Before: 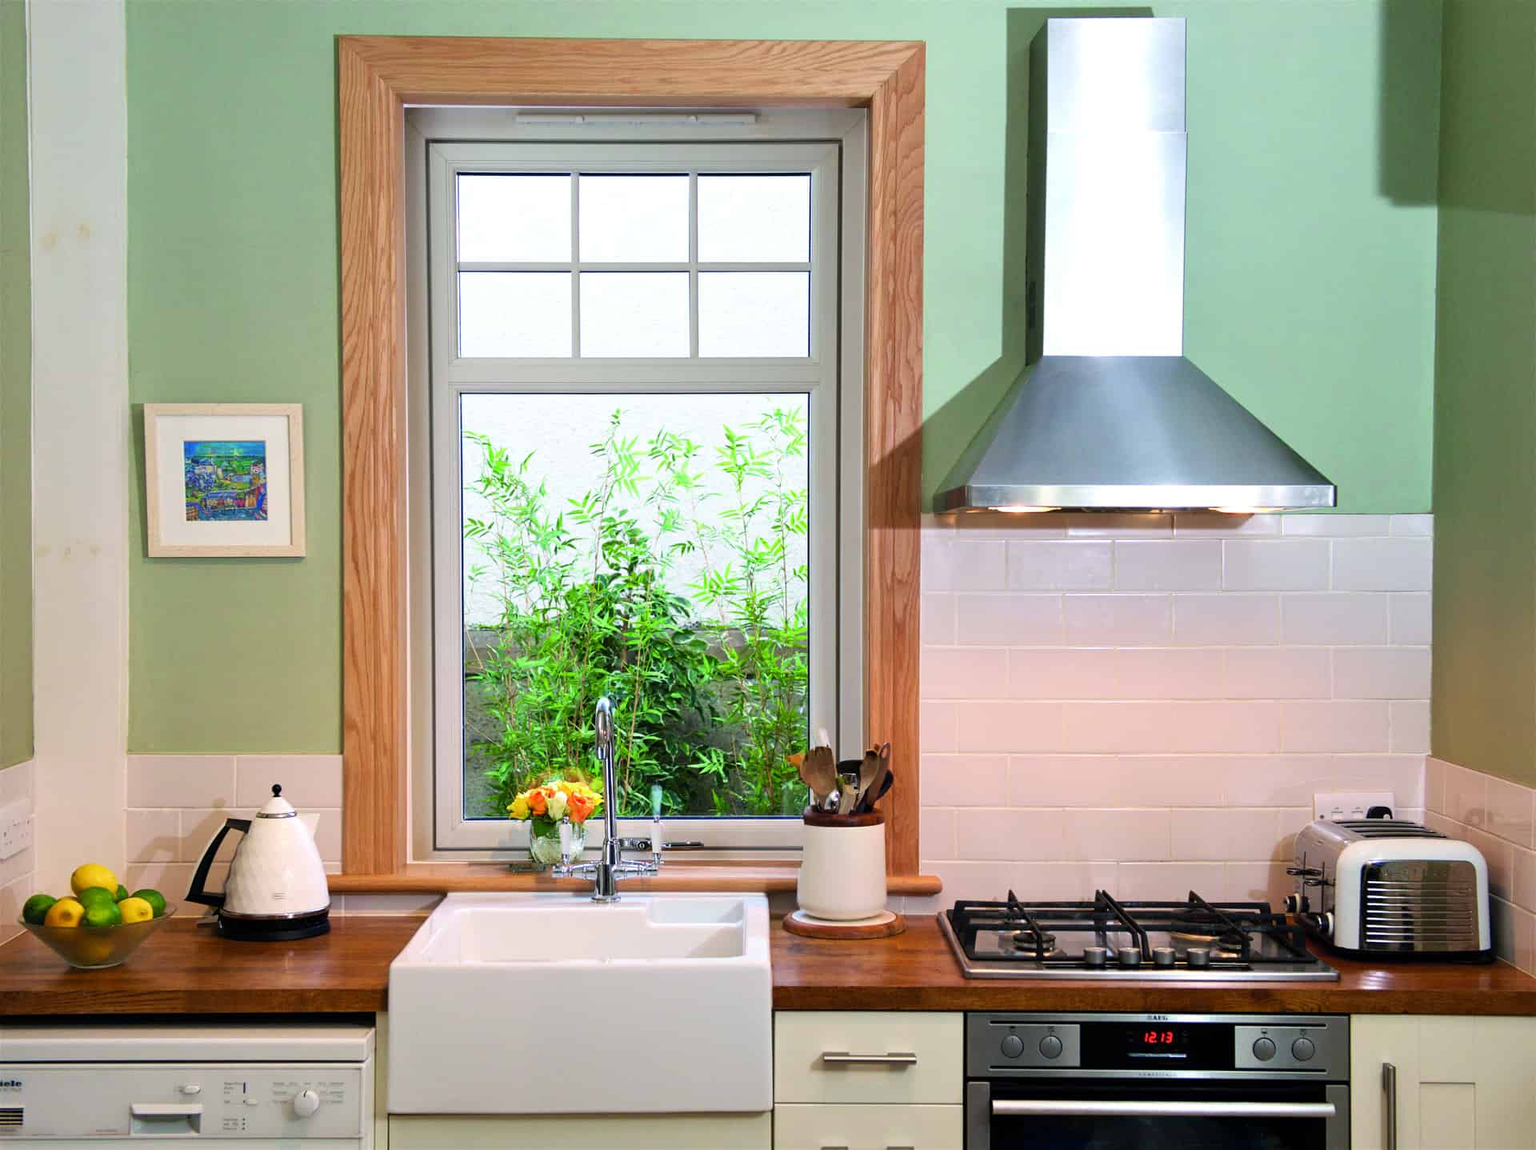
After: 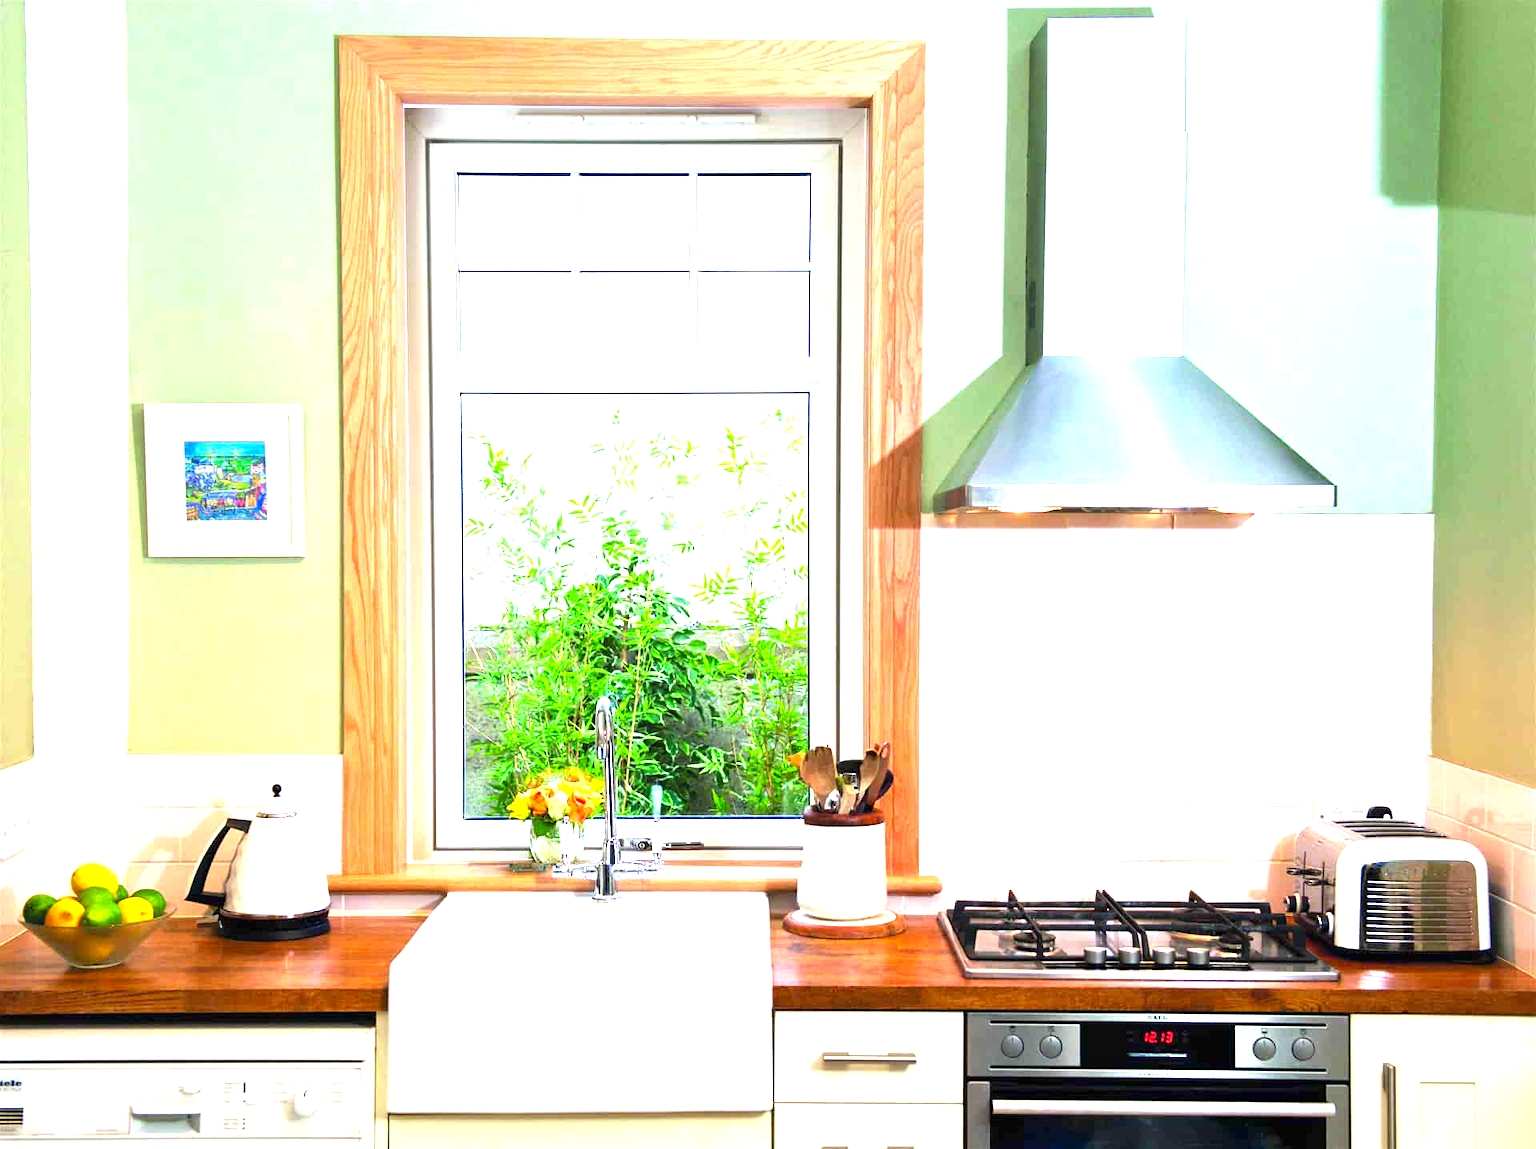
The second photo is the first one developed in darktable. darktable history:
contrast brightness saturation: contrast 0.036, saturation 0.153
exposure: black level correction 0, exposure 1.672 EV, compensate exposure bias true, compensate highlight preservation false
